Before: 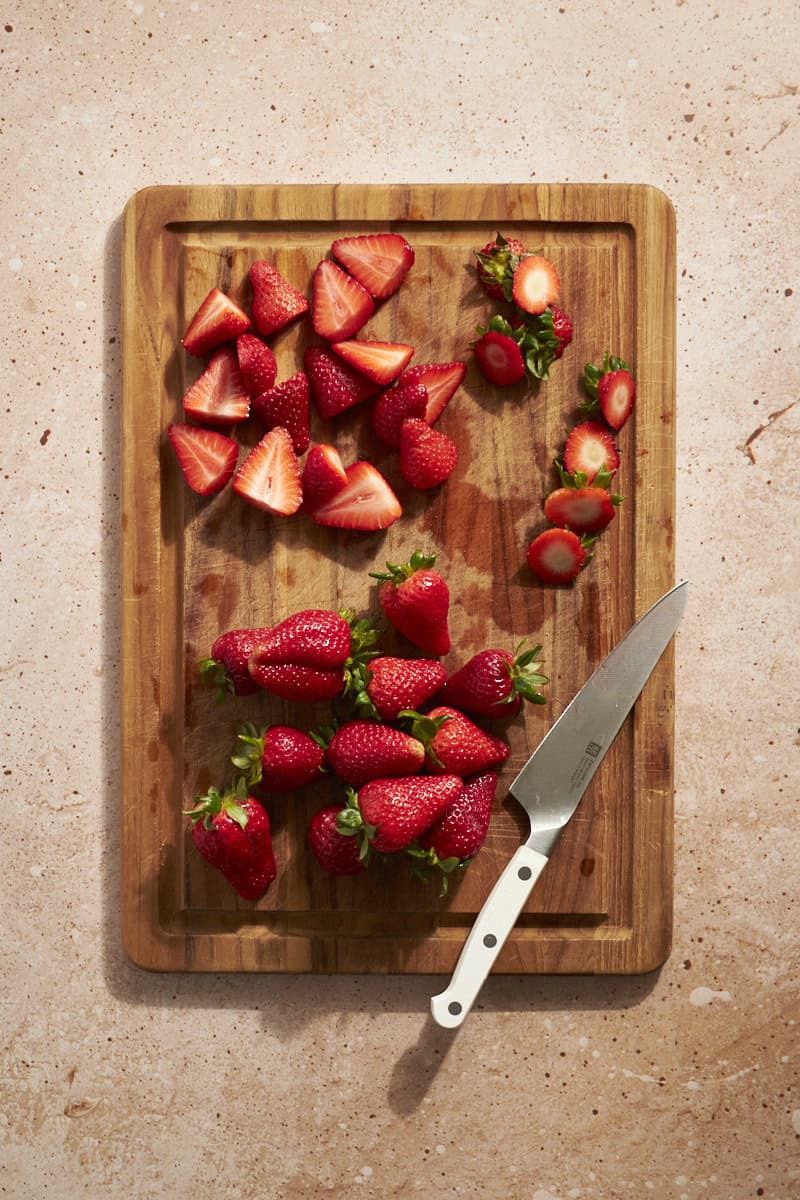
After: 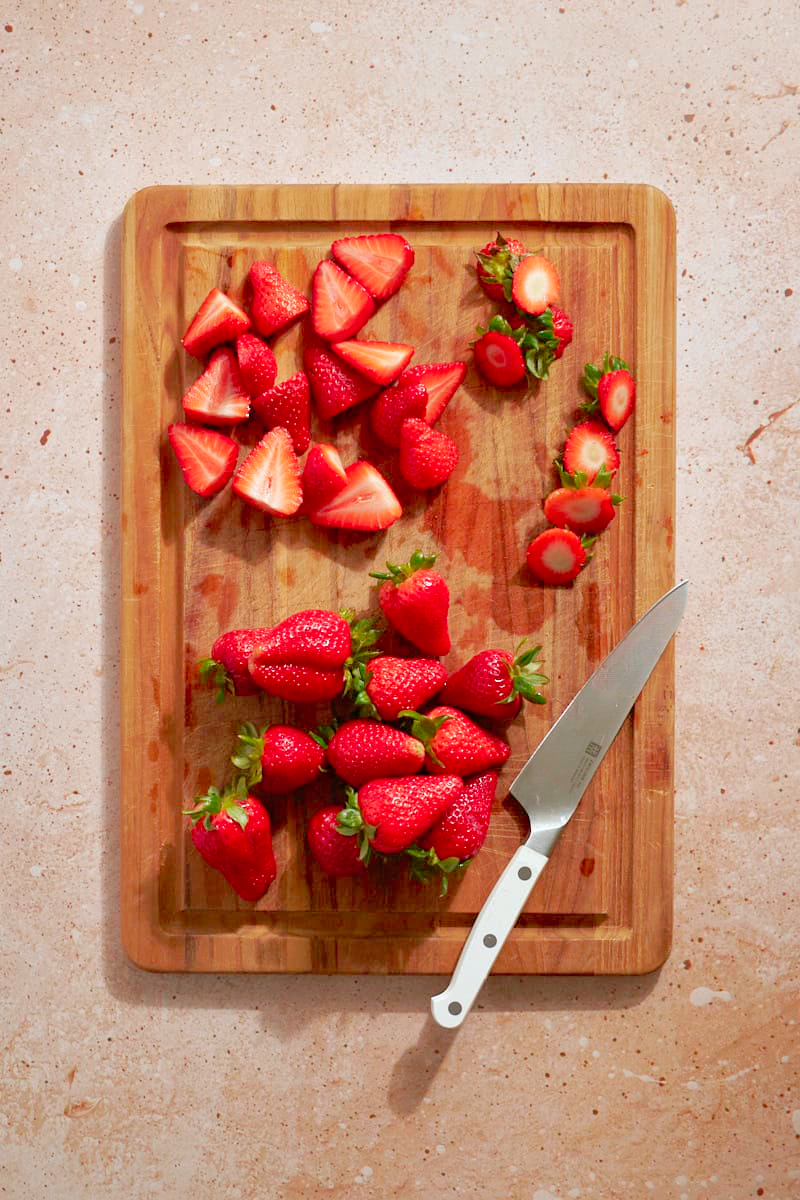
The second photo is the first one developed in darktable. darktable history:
tone curve: curves: ch0 [(0, 0) (0.004, 0.008) (0.077, 0.156) (0.169, 0.29) (0.774, 0.774) (1, 1)], color space Lab, linked channels, preserve colors none
white balance: red 0.976, blue 1.04
